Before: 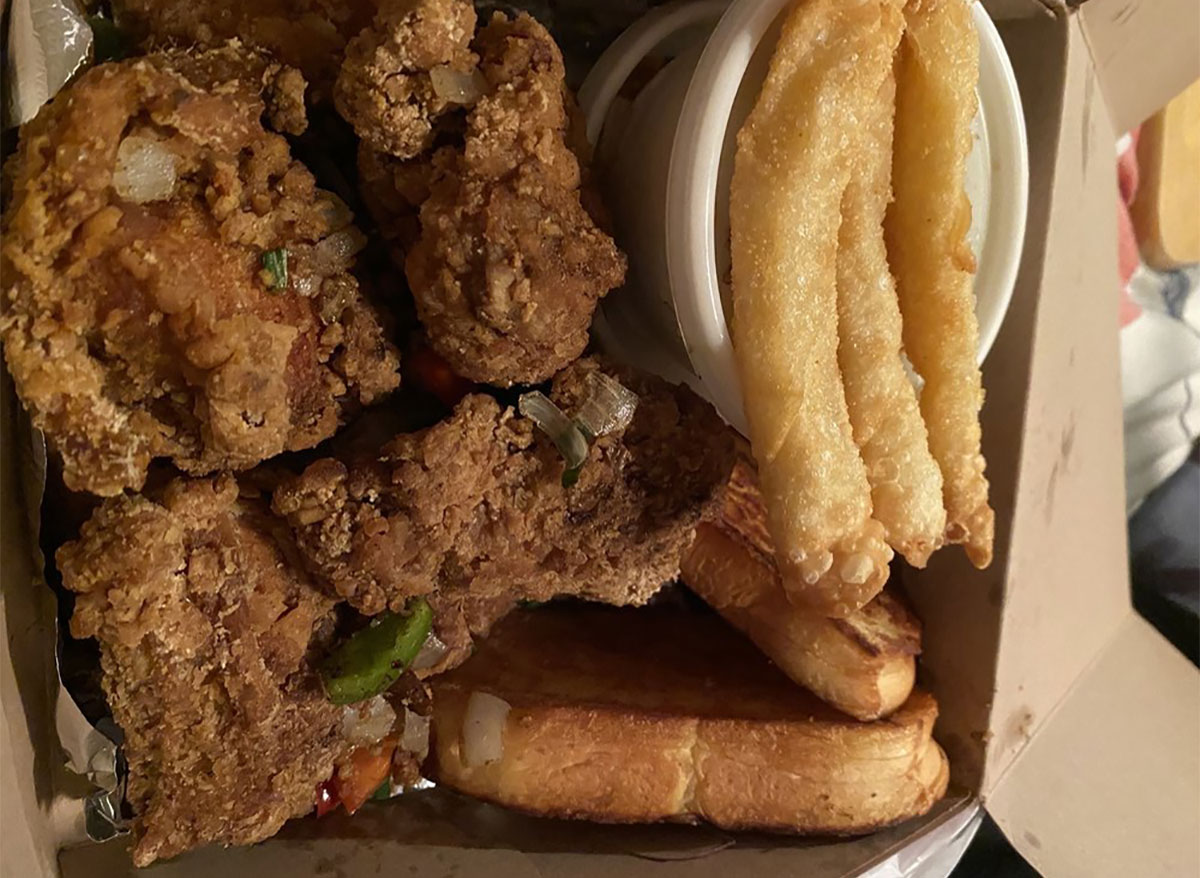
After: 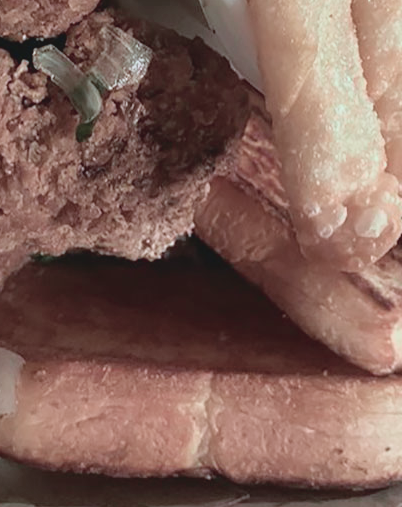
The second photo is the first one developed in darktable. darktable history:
color correction: highlights a* -12.18, highlights b* -17.91, saturation 0.701
crop: left 40.568%, top 39.521%, right 25.856%, bottom 2.636%
exposure: black level correction 0, exposure 0.702 EV, compensate highlight preservation false
contrast brightness saturation: contrast -0.196, saturation 0.189
tone curve: curves: ch0 [(0, 0.009) (0.105, 0.069) (0.195, 0.154) (0.289, 0.278) (0.384, 0.391) (0.513, 0.53) (0.66, 0.667) (0.895, 0.863) (1, 0.919)]; ch1 [(0, 0) (0.161, 0.092) (0.35, 0.33) (0.403, 0.395) (0.456, 0.469) (0.502, 0.499) (0.519, 0.514) (0.576, 0.587) (0.642, 0.645) (0.701, 0.742) (1, 0.942)]; ch2 [(0, 0) (0.371, 0.362) (0.437, 0.437) (0.501, 0.5) (0.53, 0.528) (0.569, 0.551) (0.619, 0.58) (0.883, 0.752) (1, 0.929)], color space Lab, independent channels, preserve colors none
